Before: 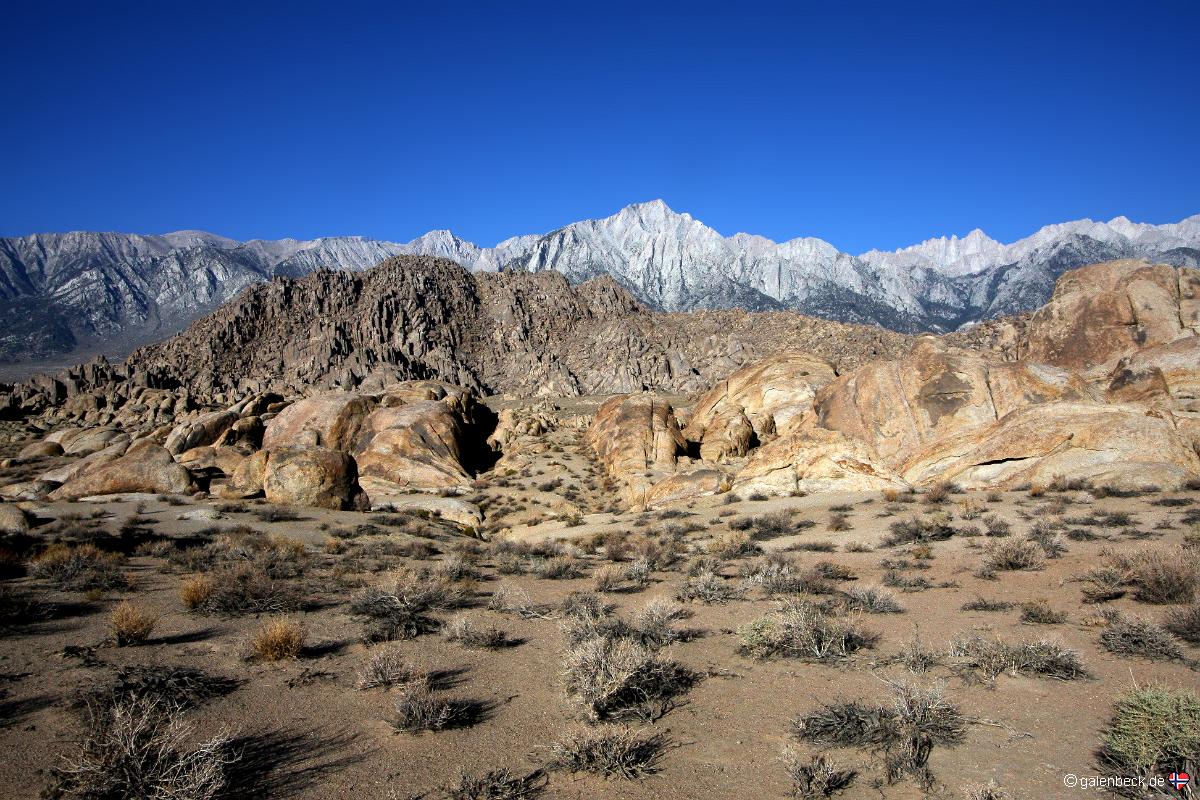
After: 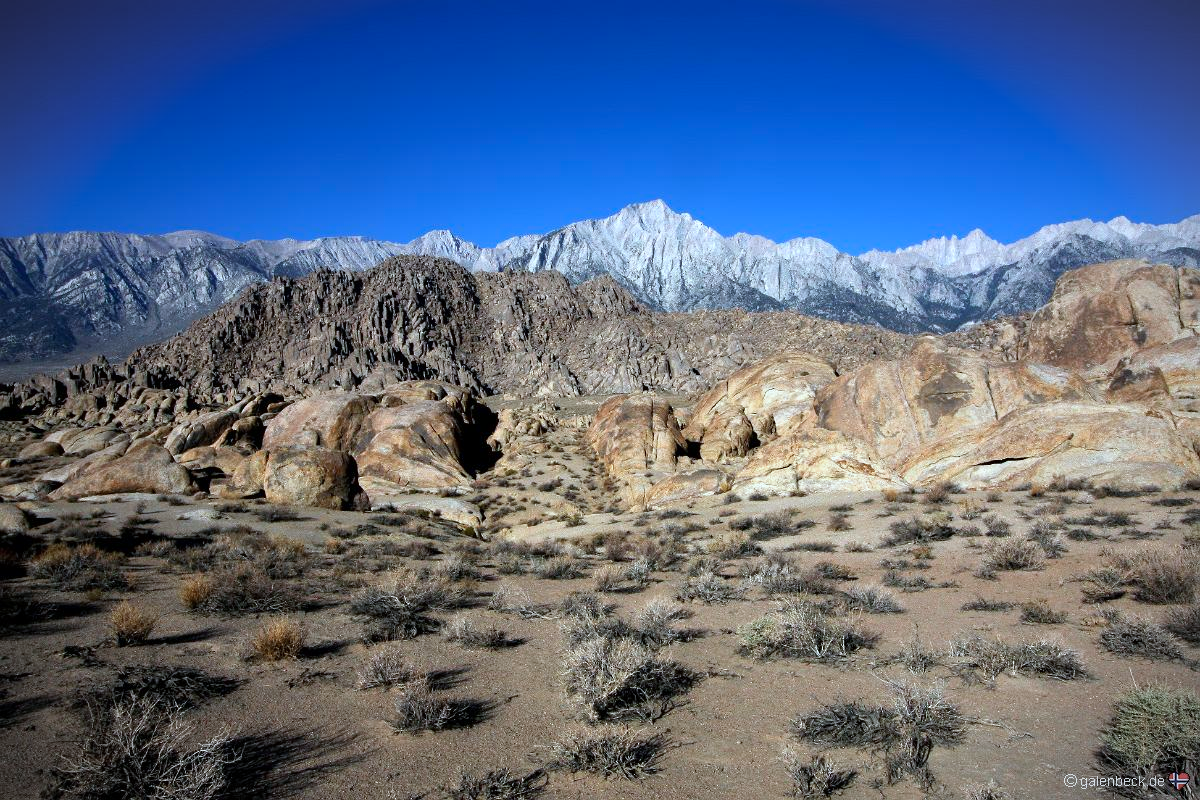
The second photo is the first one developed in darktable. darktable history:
color calibration: illuminant custom, x 0.368, y 0.373, temperature 4330.1 K
vignetting: fall-off start 99.62%, width/height ratio 1.32, unbound false
